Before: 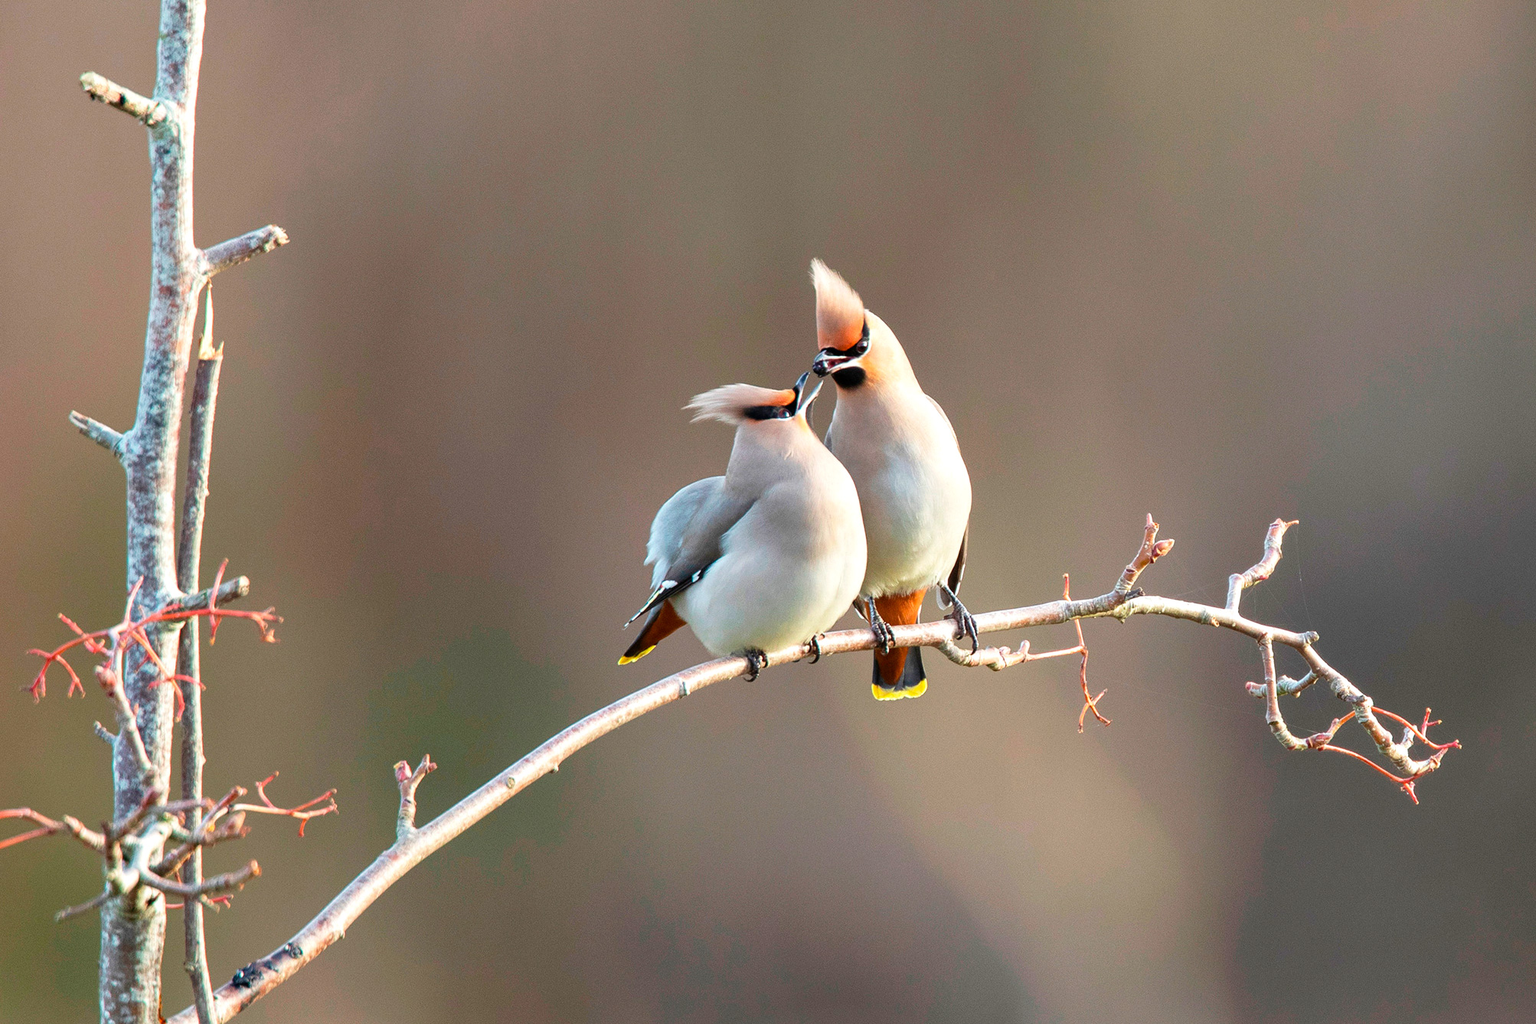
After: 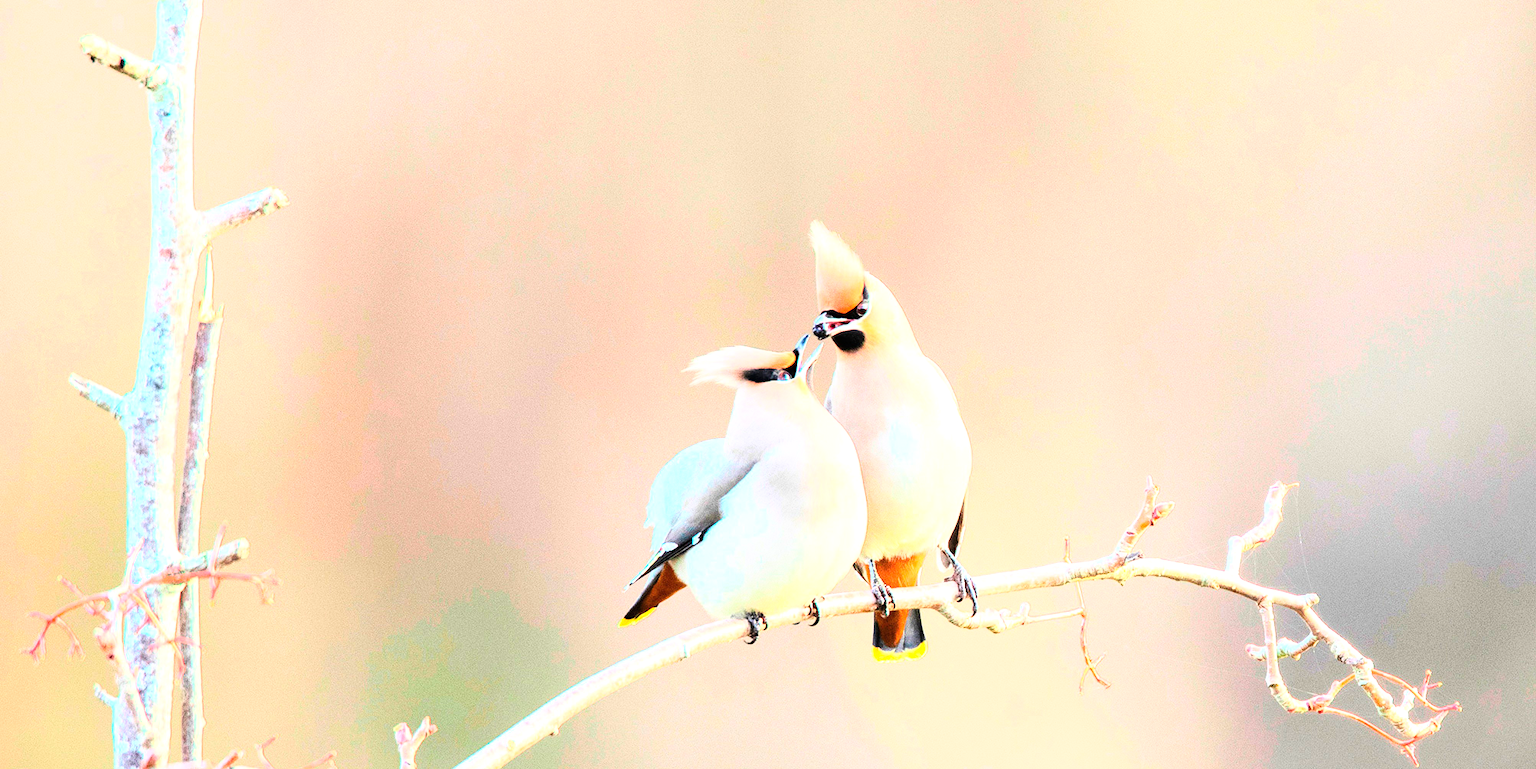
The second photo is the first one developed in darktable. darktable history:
crop: top 3.692%, bottom 21.072%
base curve: curves: ch0 [(0, 0) (0.007, 0.004) (0.027, 0.03) (0.046, 0.07) (0.207, 0.54) (0.442, 0.872) (0.673, 0.972) (1, 1)]
exposure: black level correction 0, exposure 1.105 EV, compensate highlight preservation false
